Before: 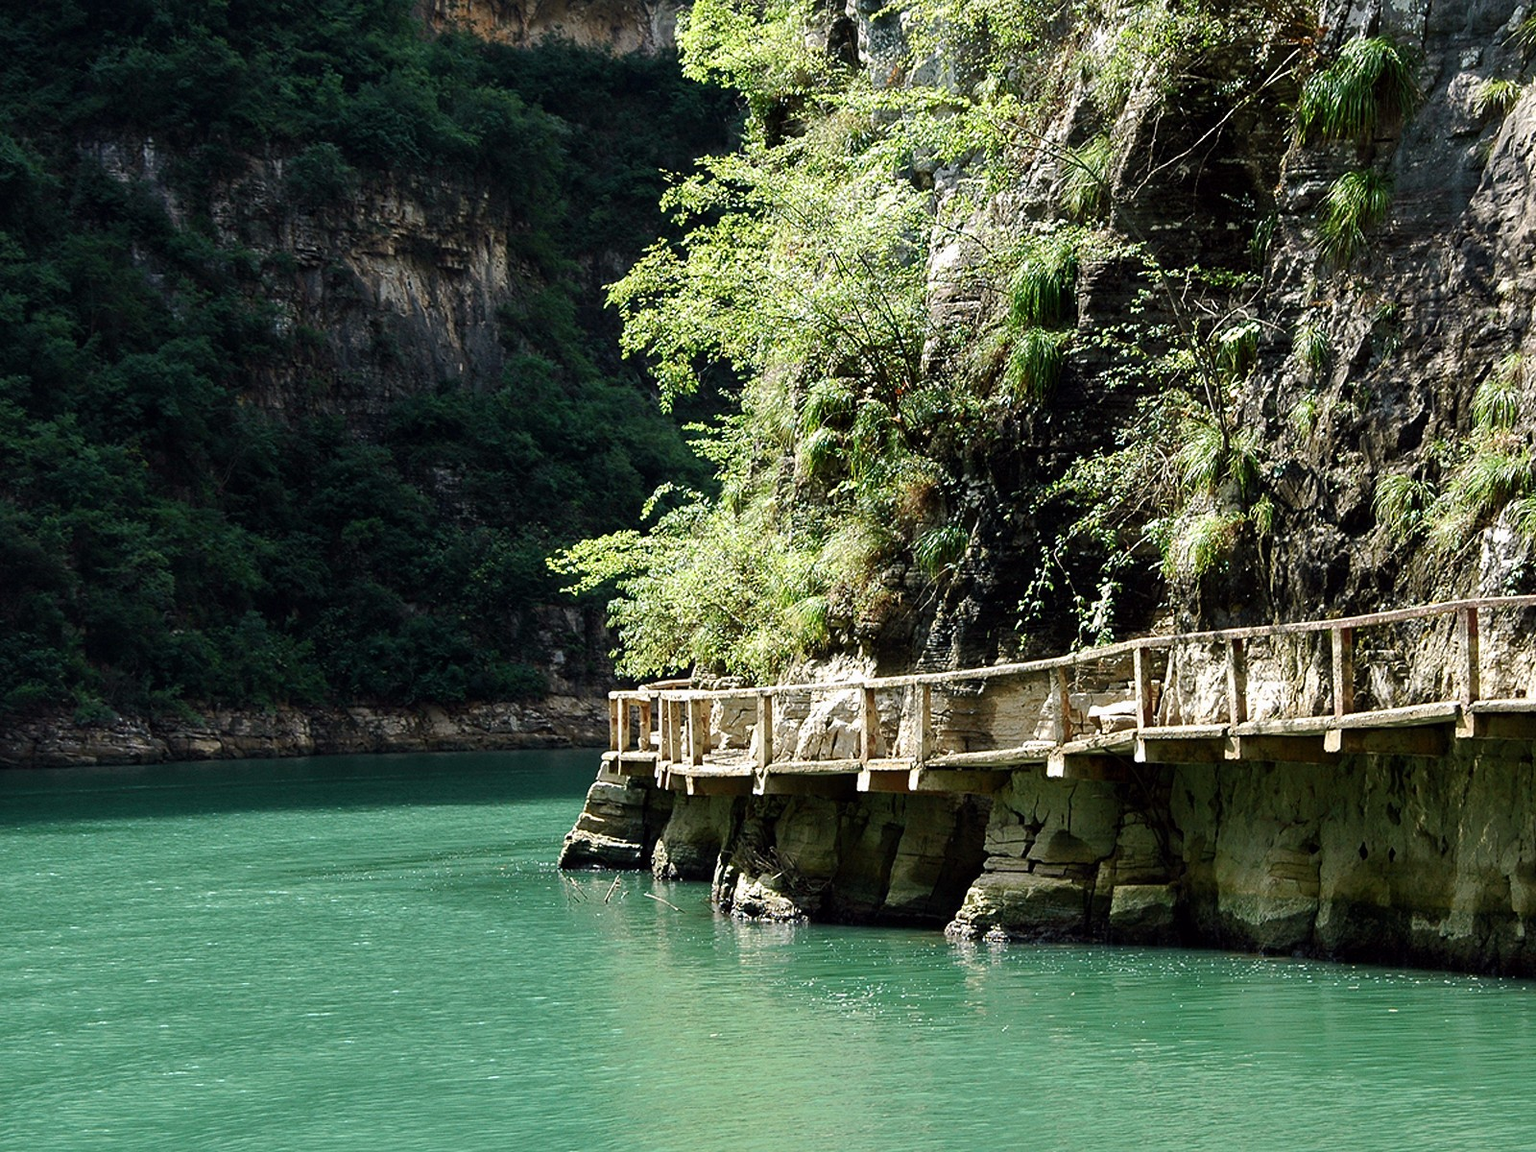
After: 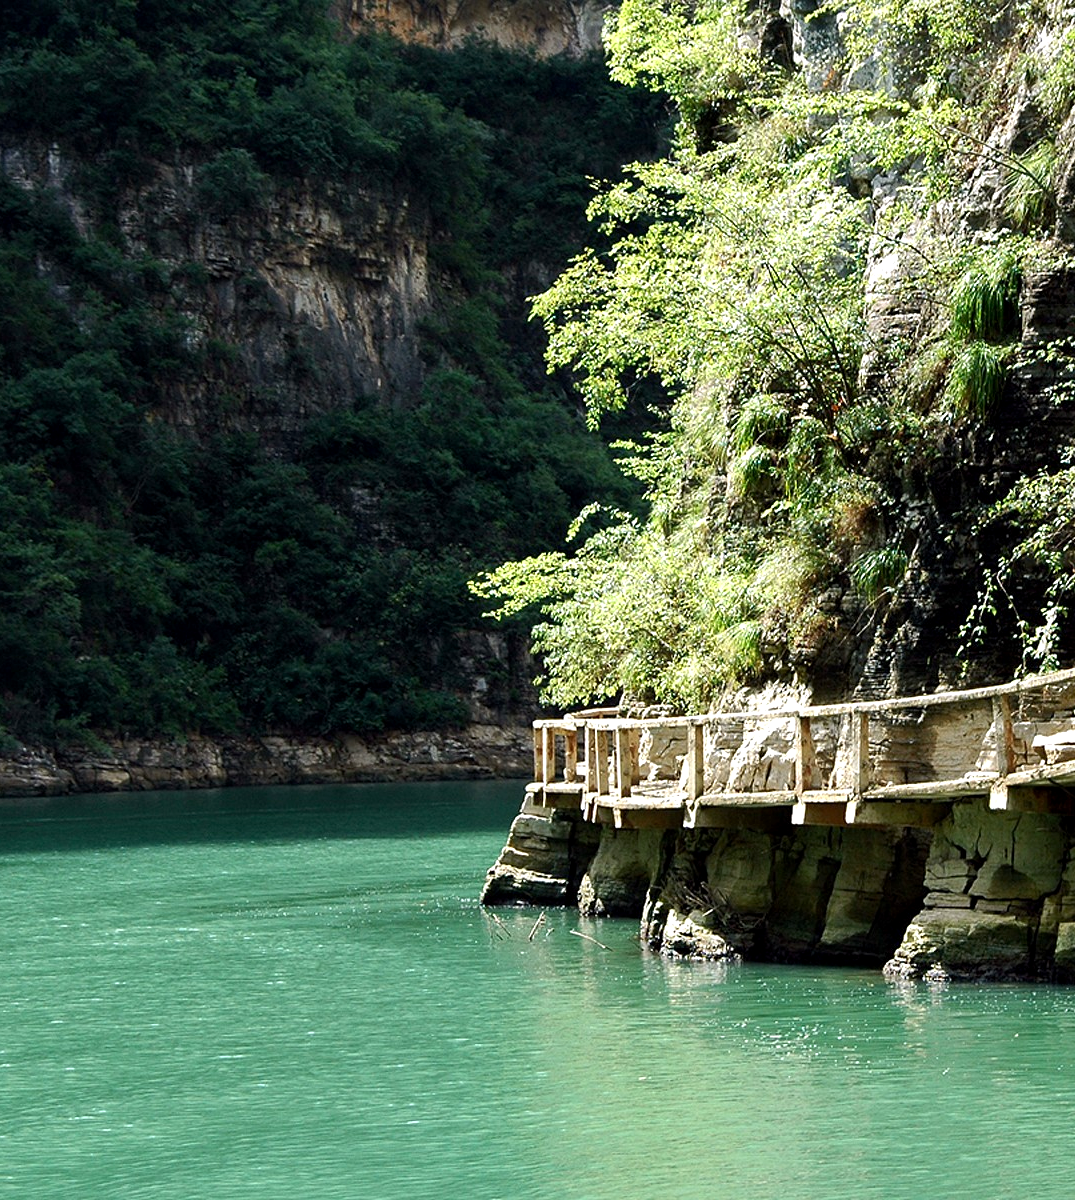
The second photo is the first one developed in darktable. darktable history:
tone equalizer: mask exposure compensation -0.508 EV
crop and rotate: left 6.328%, right 26.445%
exposure: black level correction 0.001, exposure 0.298 EV, compensate exposure bias true, compensate highlight preservation false
